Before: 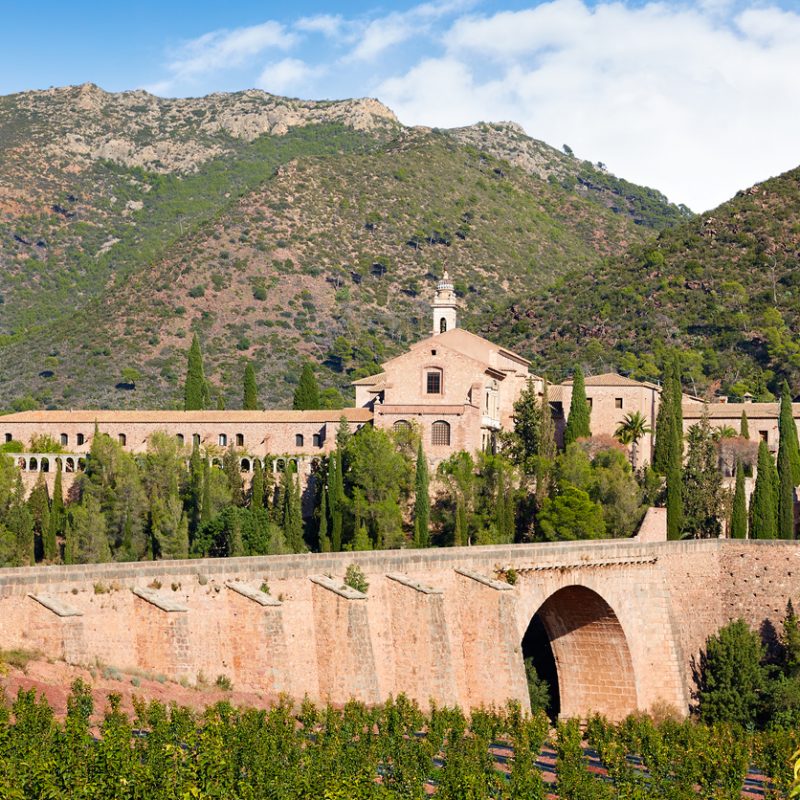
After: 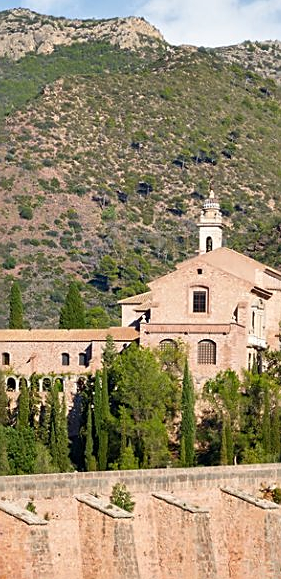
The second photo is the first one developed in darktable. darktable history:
crop and rotate: left 29.476%, top 10.214%, right 35.32%, bottom 17.333%
sharpen: on, module defaults
shadows and highlights: low approximation 0.01, soften with gaussian
